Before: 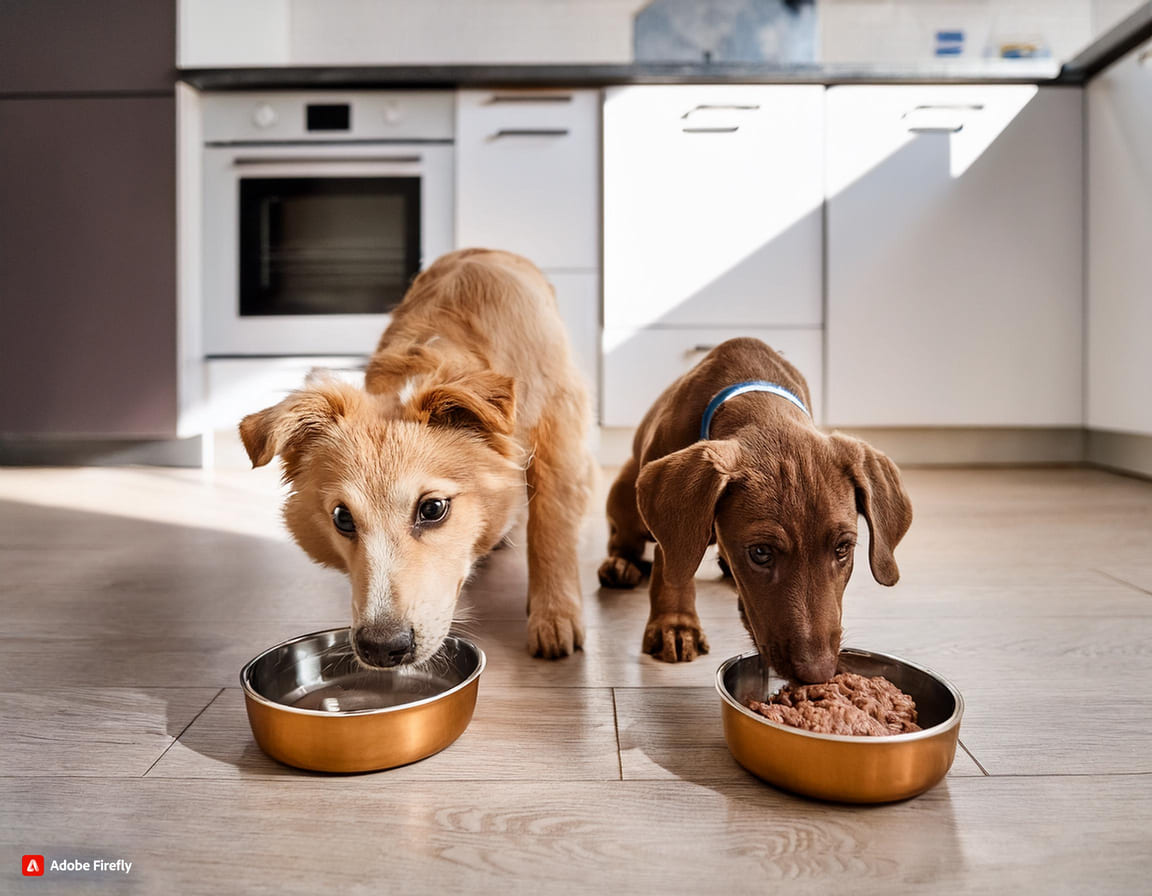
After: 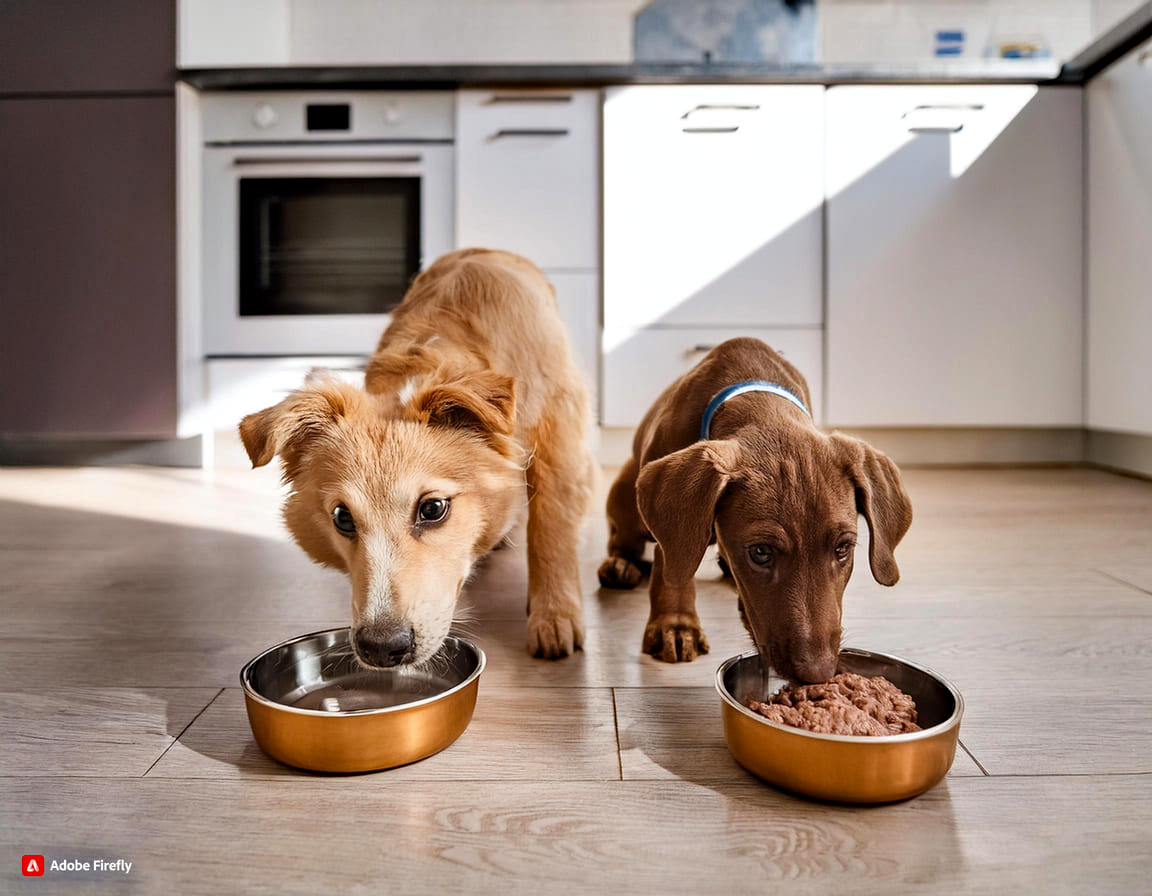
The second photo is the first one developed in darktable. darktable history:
white balance: red 1, blue 1
haze removal: compatibility mode true, adaptive false
